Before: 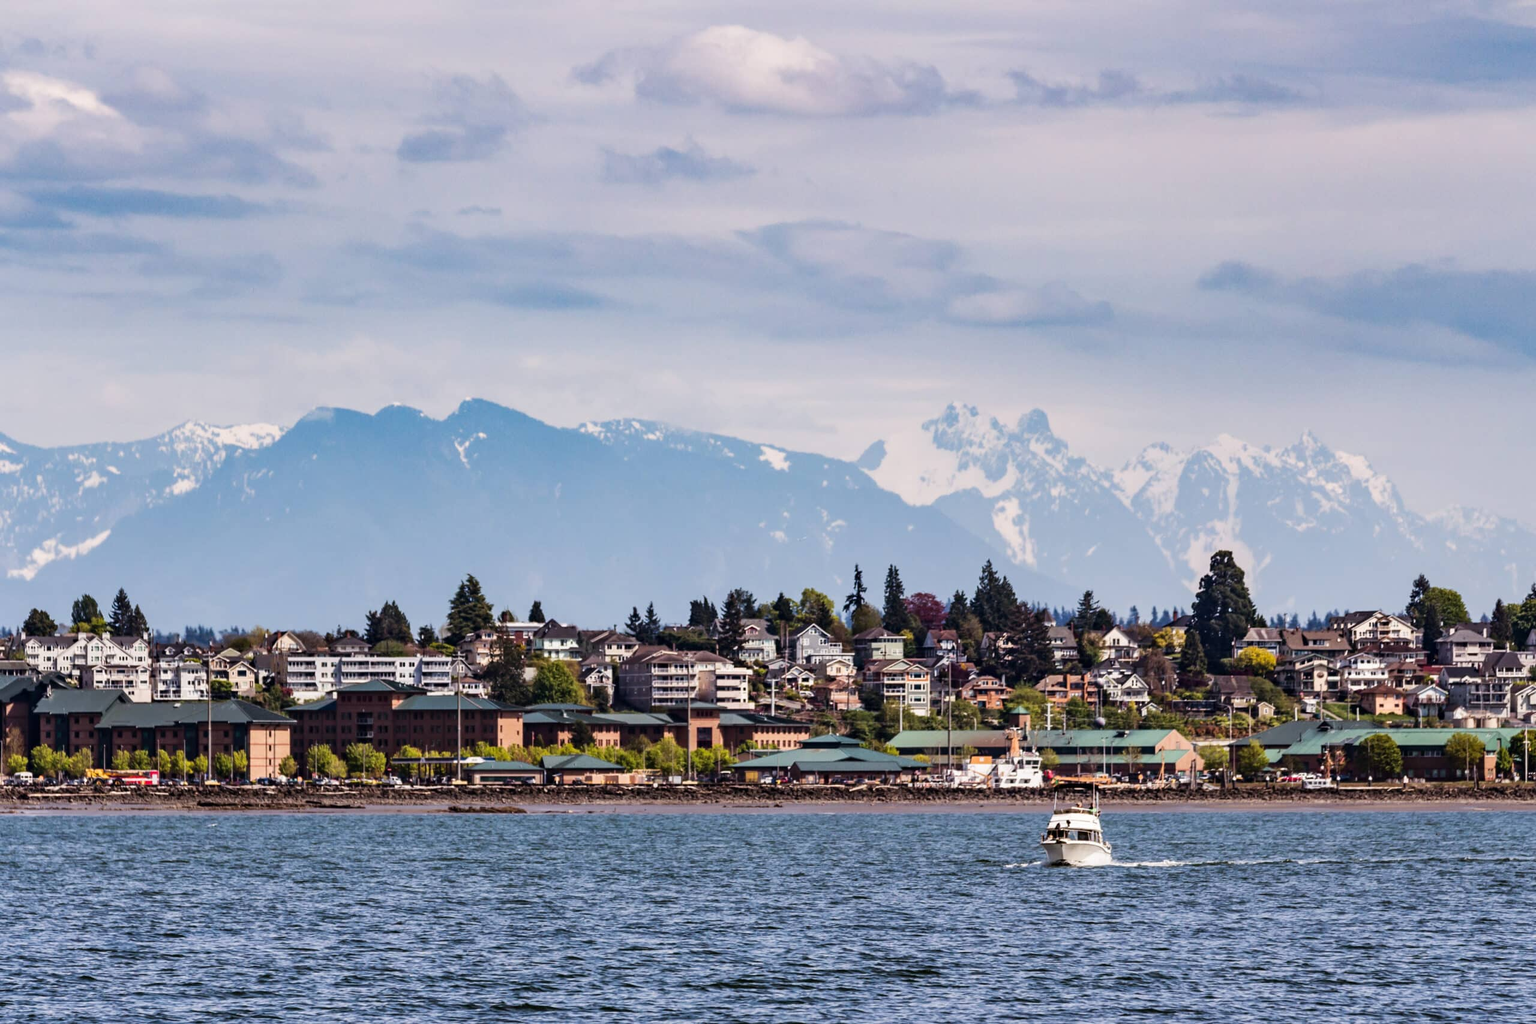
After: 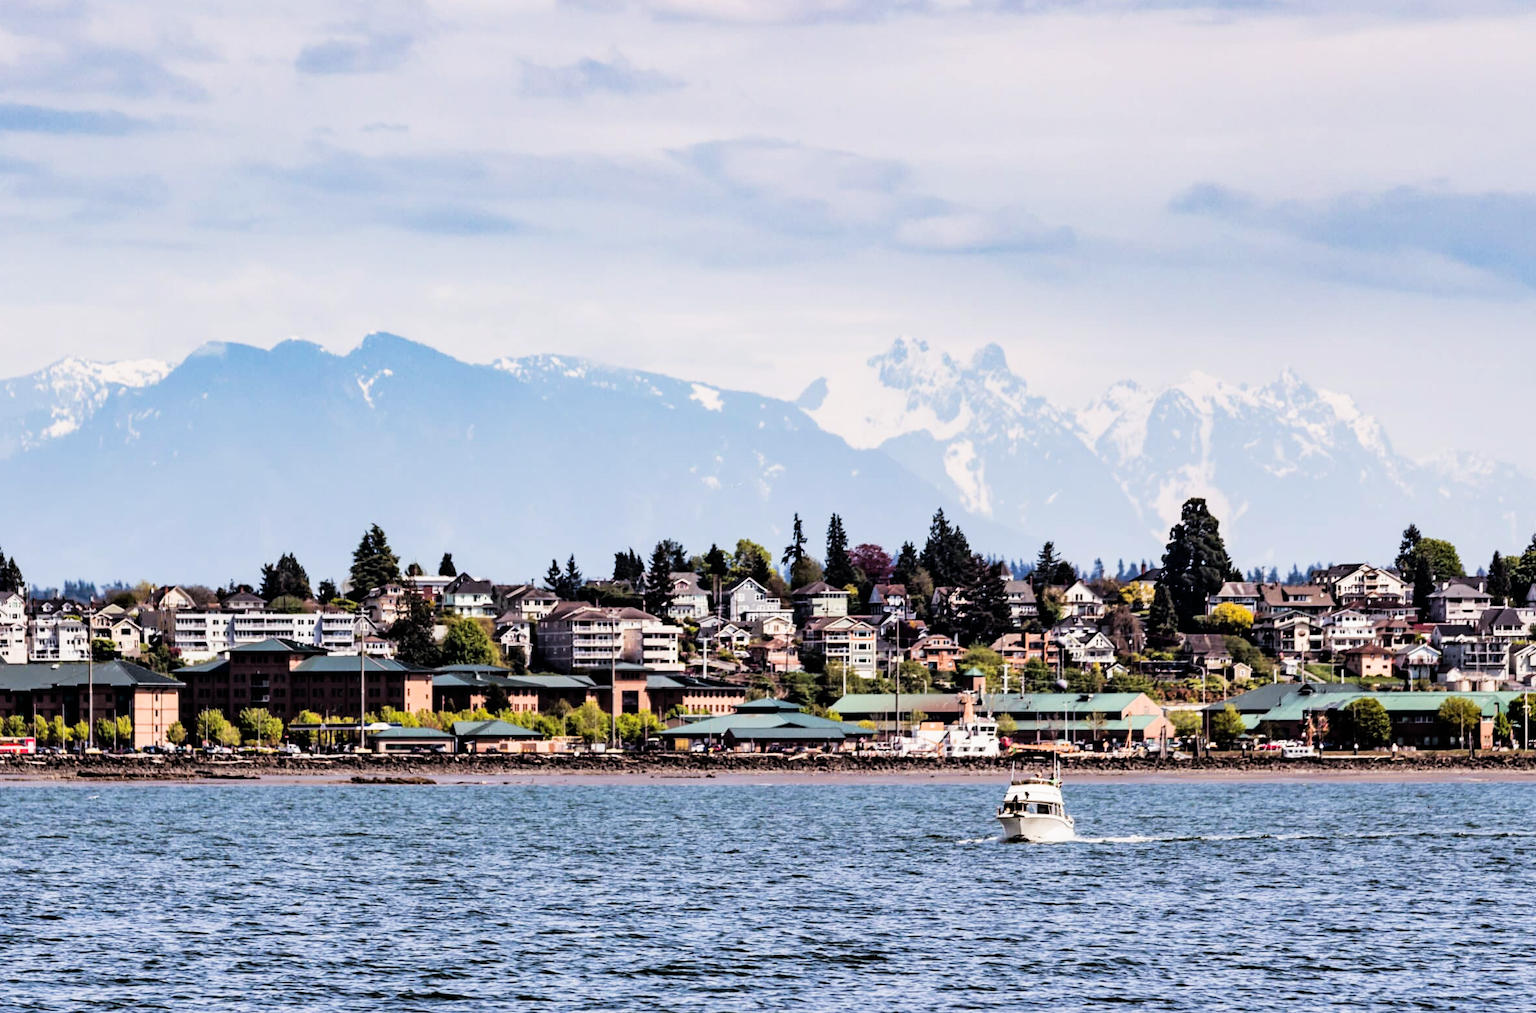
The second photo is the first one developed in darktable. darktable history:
filmic rgb: black relative exposure -5 EV, white relative exposure 3.5 EV, hardness 3.19, contrast 1.2, highlights saturation mix -30%
exposure: black level correction 0, exposure 0.68 EV, compensate exposure bias true, compensate highlight preservation false
crop and rotate: left 8.262%, top 9.226%
